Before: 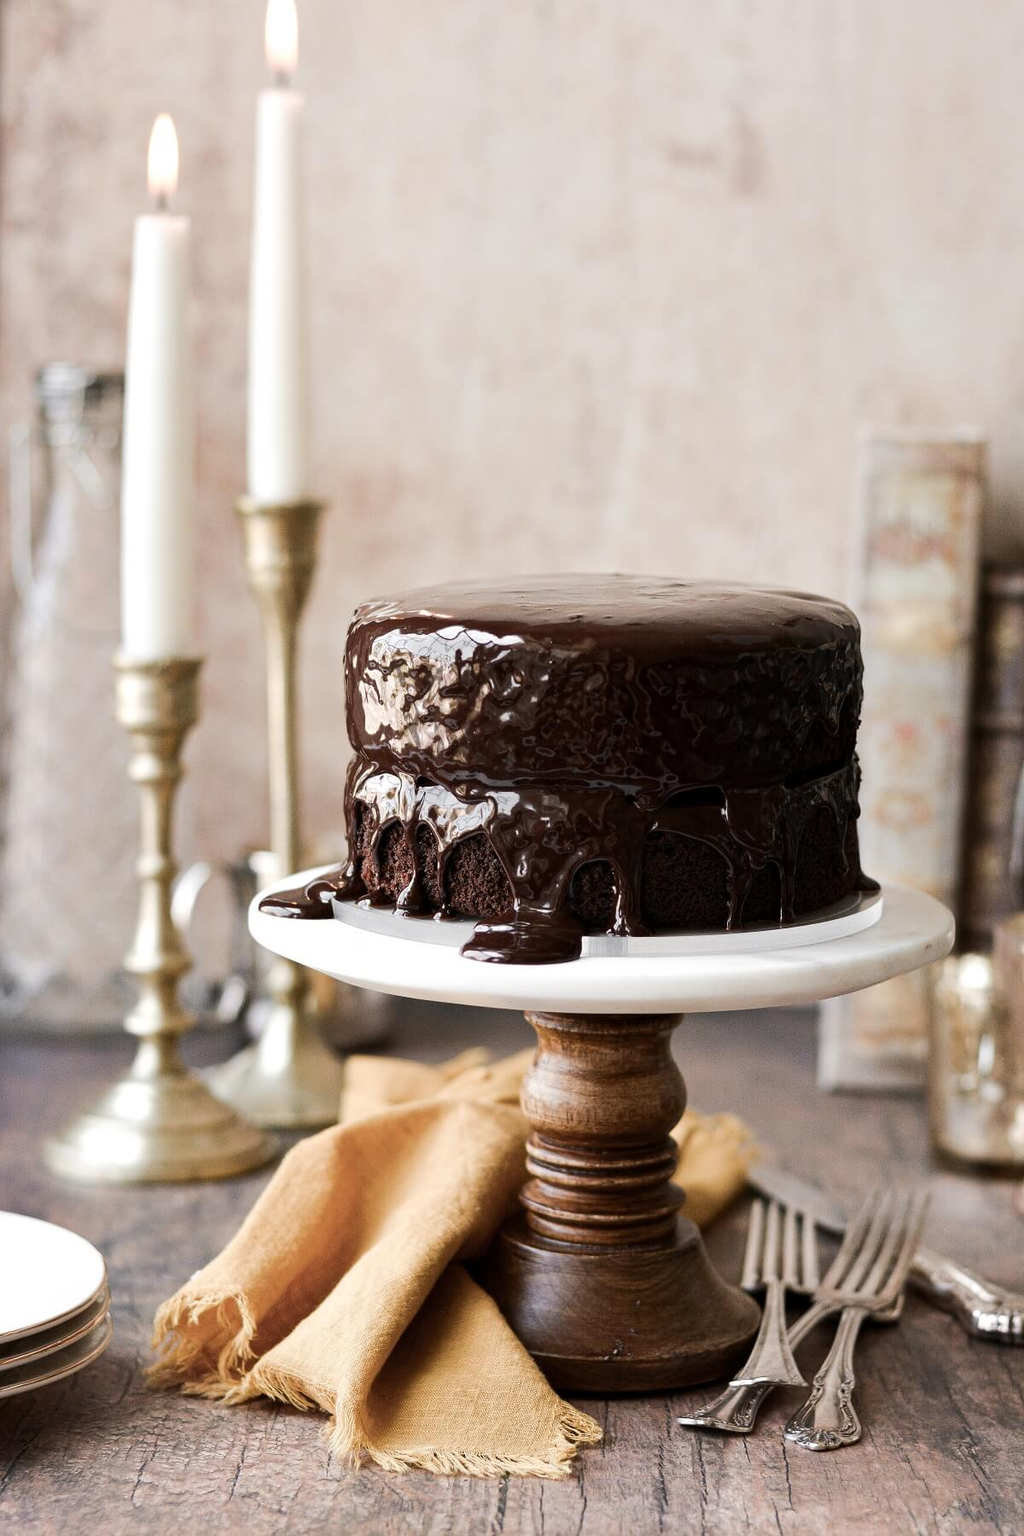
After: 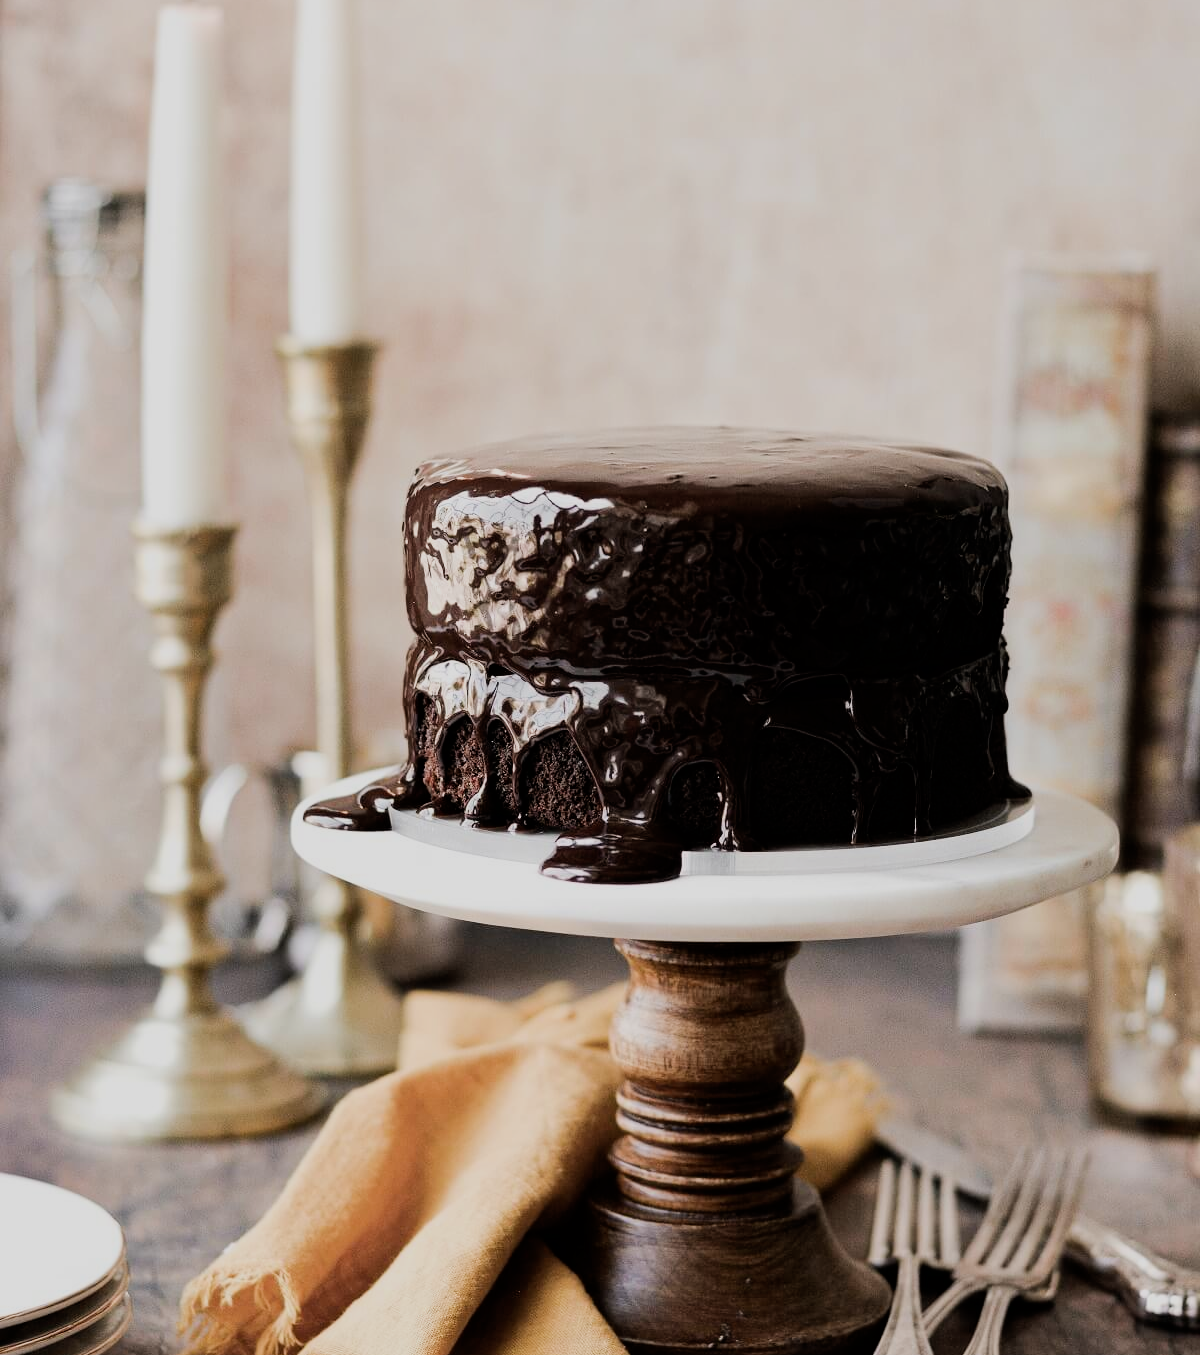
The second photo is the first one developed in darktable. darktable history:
filmic rgb: black relative exposure -7.65 EV, white relative exposure 4.56 EV, threshold 5.97 EV, hardness 3.61, contrast 1.106, enable highlight reconstruction true
crop: top 13.713%, bottom 10.991%
